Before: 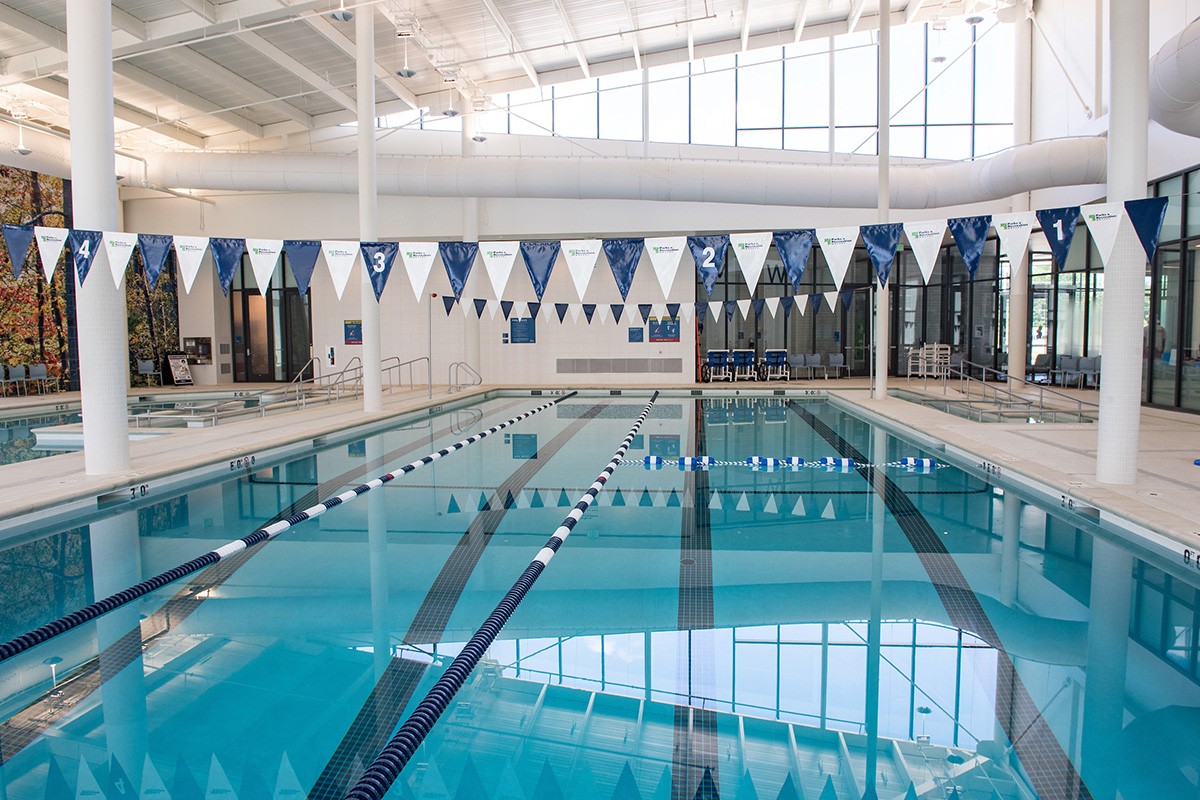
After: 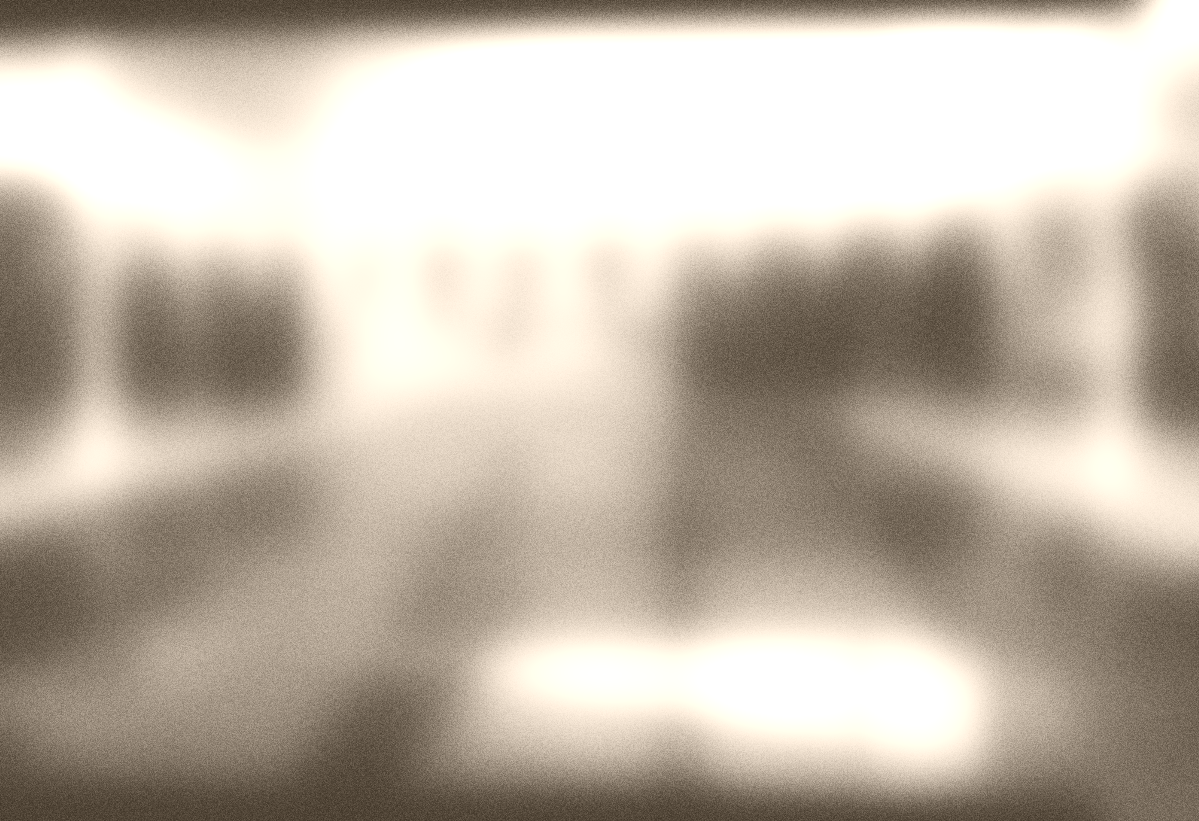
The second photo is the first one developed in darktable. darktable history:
rotate and perspective: lens shift (horizontal) -0.055, automatic cropping off
colorize: hue 34.49°, saturation 35.33%, source mix 100%, version 1
lowpass: radius 31.92, contrast 1.72, brightness -0.98, saturation 0.94
grain: coarseness 0.09 ISO, strength 40%
